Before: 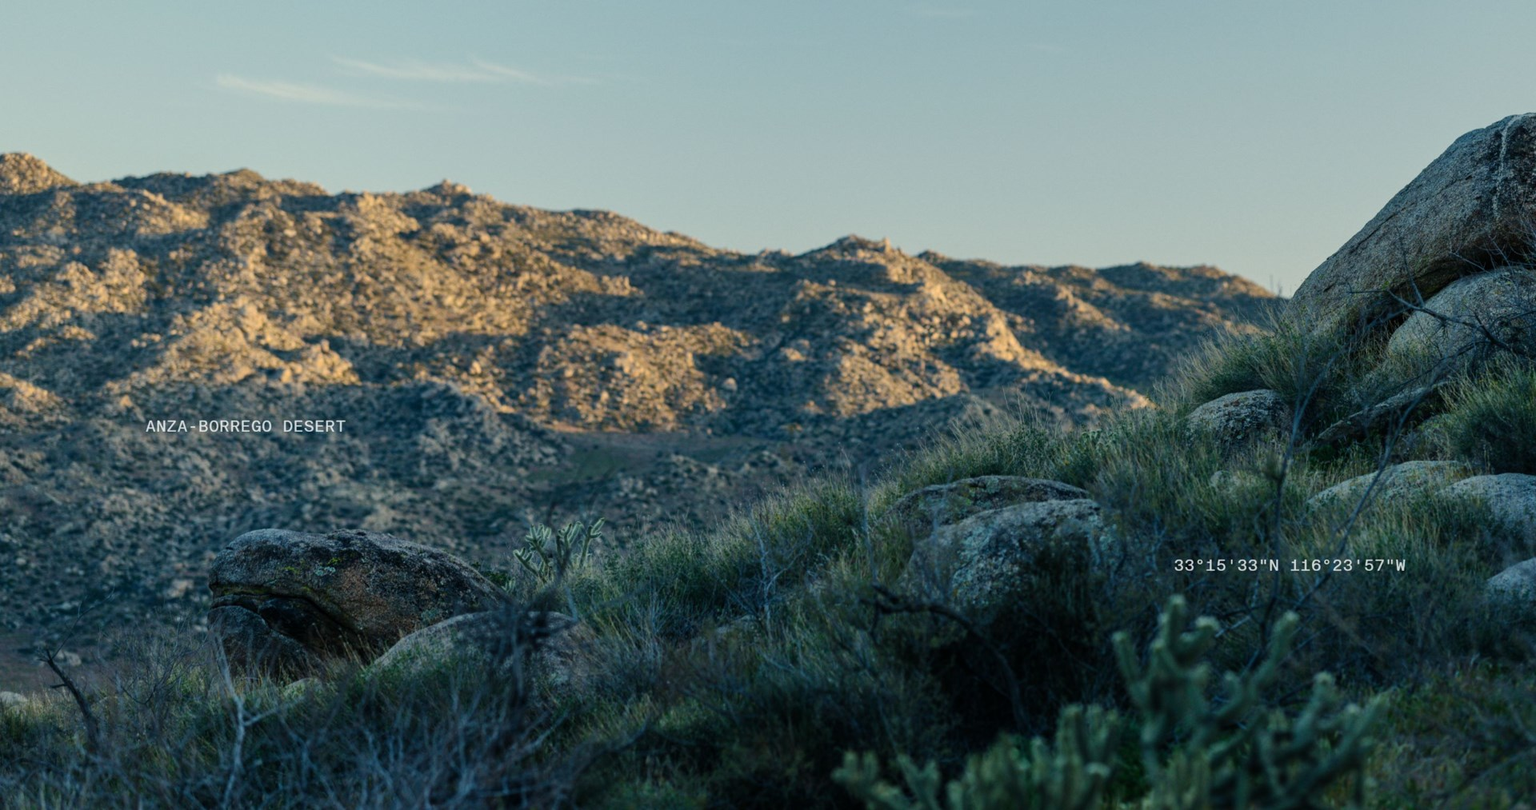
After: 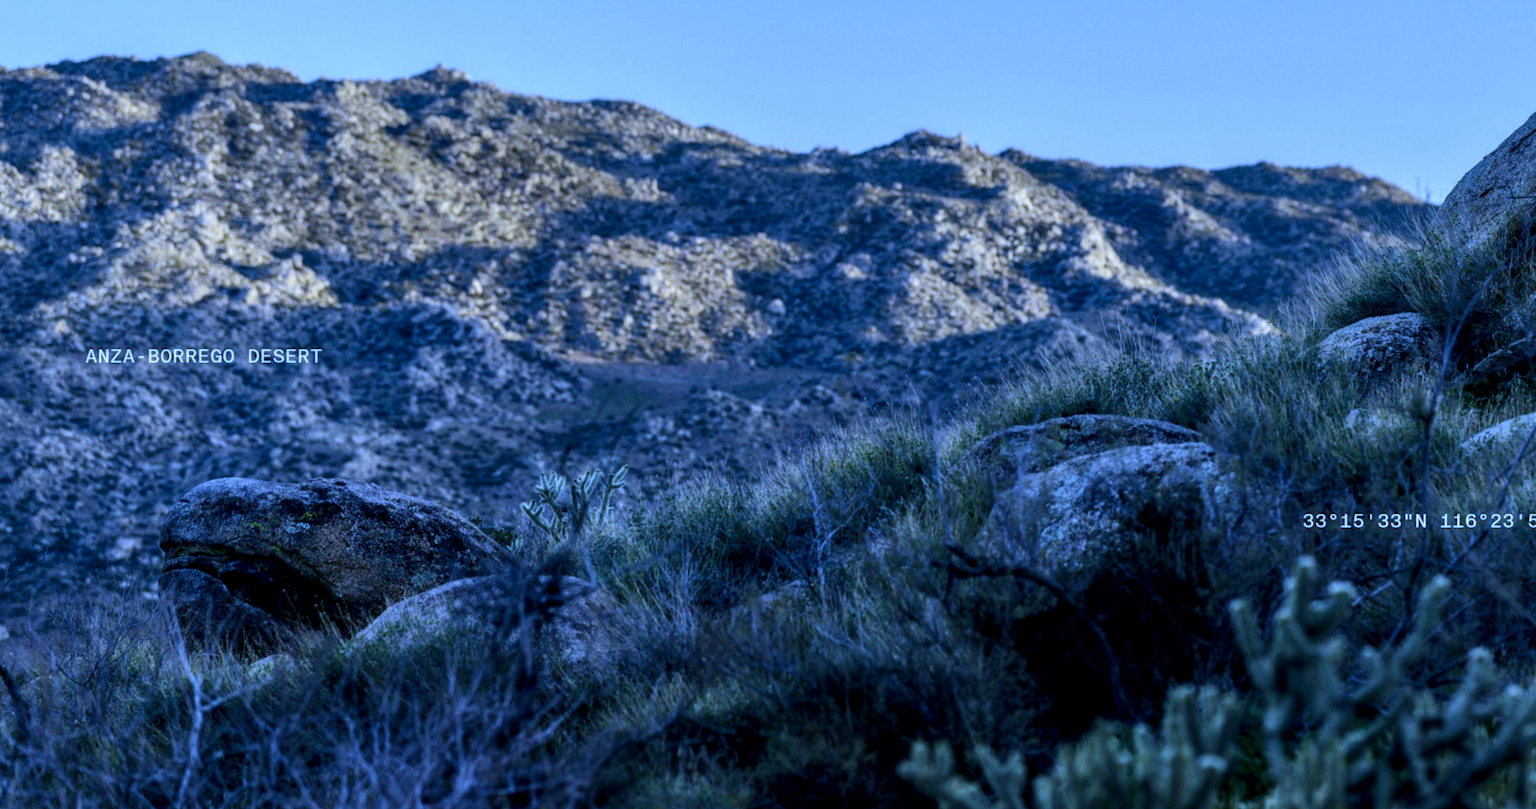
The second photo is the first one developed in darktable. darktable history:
white balance: red 0.766, blue 1.537
local contrast: detail 130%
crop and rotate: left 4.842%, top 15.51%, right 10.668%
contrast equalizer: y [[0.514, 0.573, 0.581, 0.508, 0.5, 0.5], [0.5 ×6], [0.5 ×6], [0 ×6], [0 ×6]], mix 0.79
